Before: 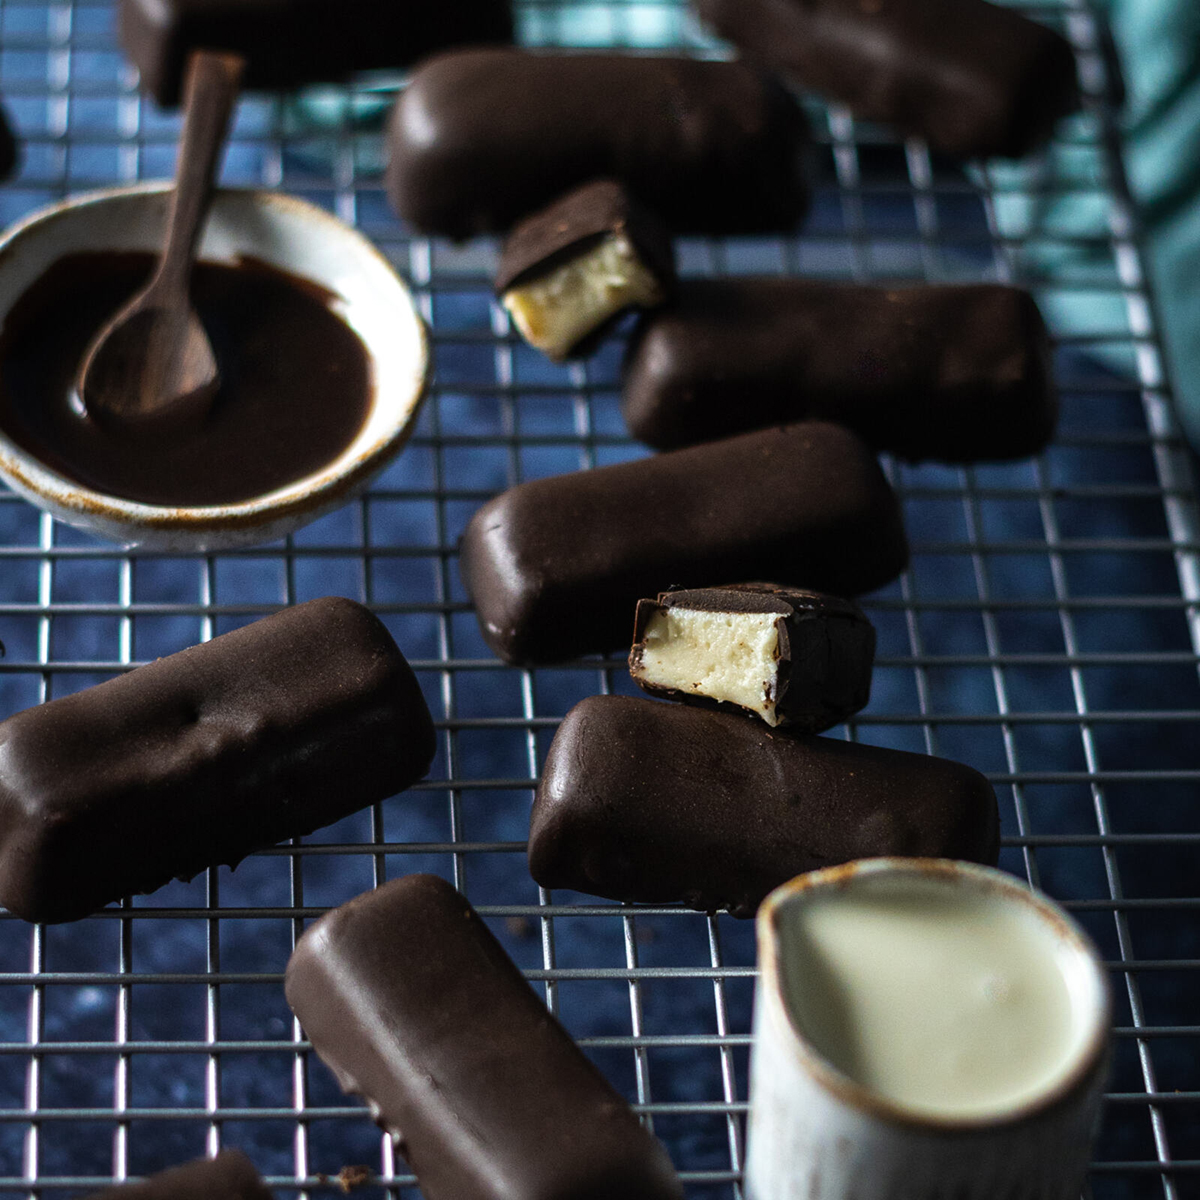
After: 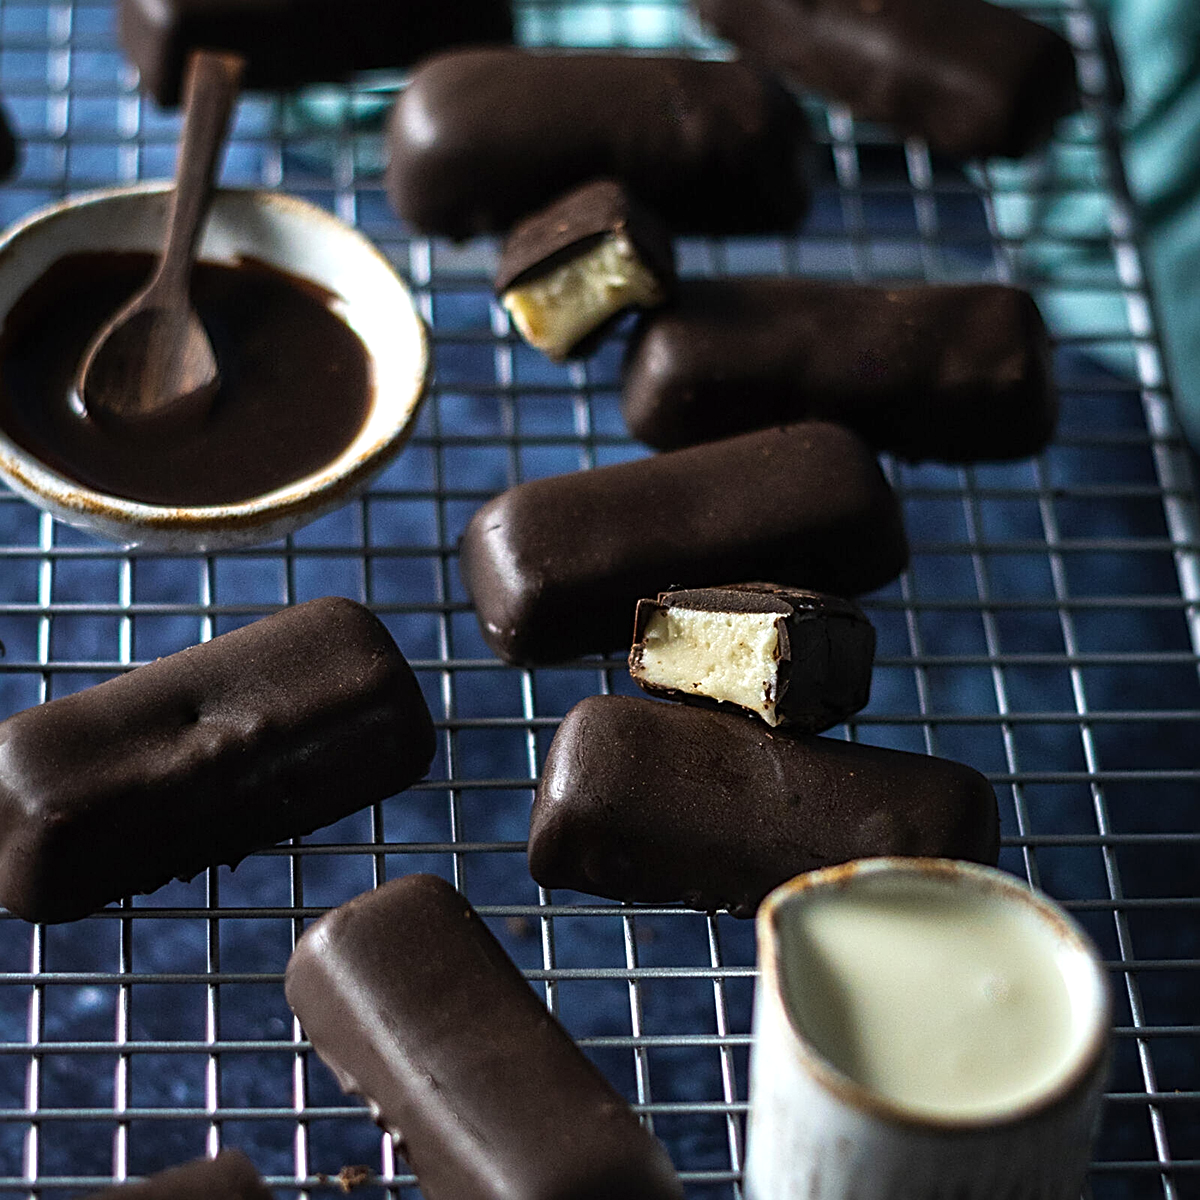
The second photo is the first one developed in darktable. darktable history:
tone curve: curves: ch0 [(0, 0) (0.003, 0.003) (0.011, 0.011) (0.025, 0.025) (0.044, 0.045) (0.069, 0.07) (0.1, 0.101) (0.136, 0.138) (0.177, 0.18) (0.224, 0.228) (0.277, 0.281) (0.335, 0.34) (0.399, 0.405) (0.468, 0.475) (0.543, 0.551) (0.623, 0.633) (0.709, 0.72) (0.801, 0.813) (0.898, 0.907) (1, 1)], color space Lab, independent channels, preserve colors none
sharpen: radius 2.535, amount 0.63
exposure: exposure 0.204 EV, compensate exposure bias true, compensate highlight preservation false
